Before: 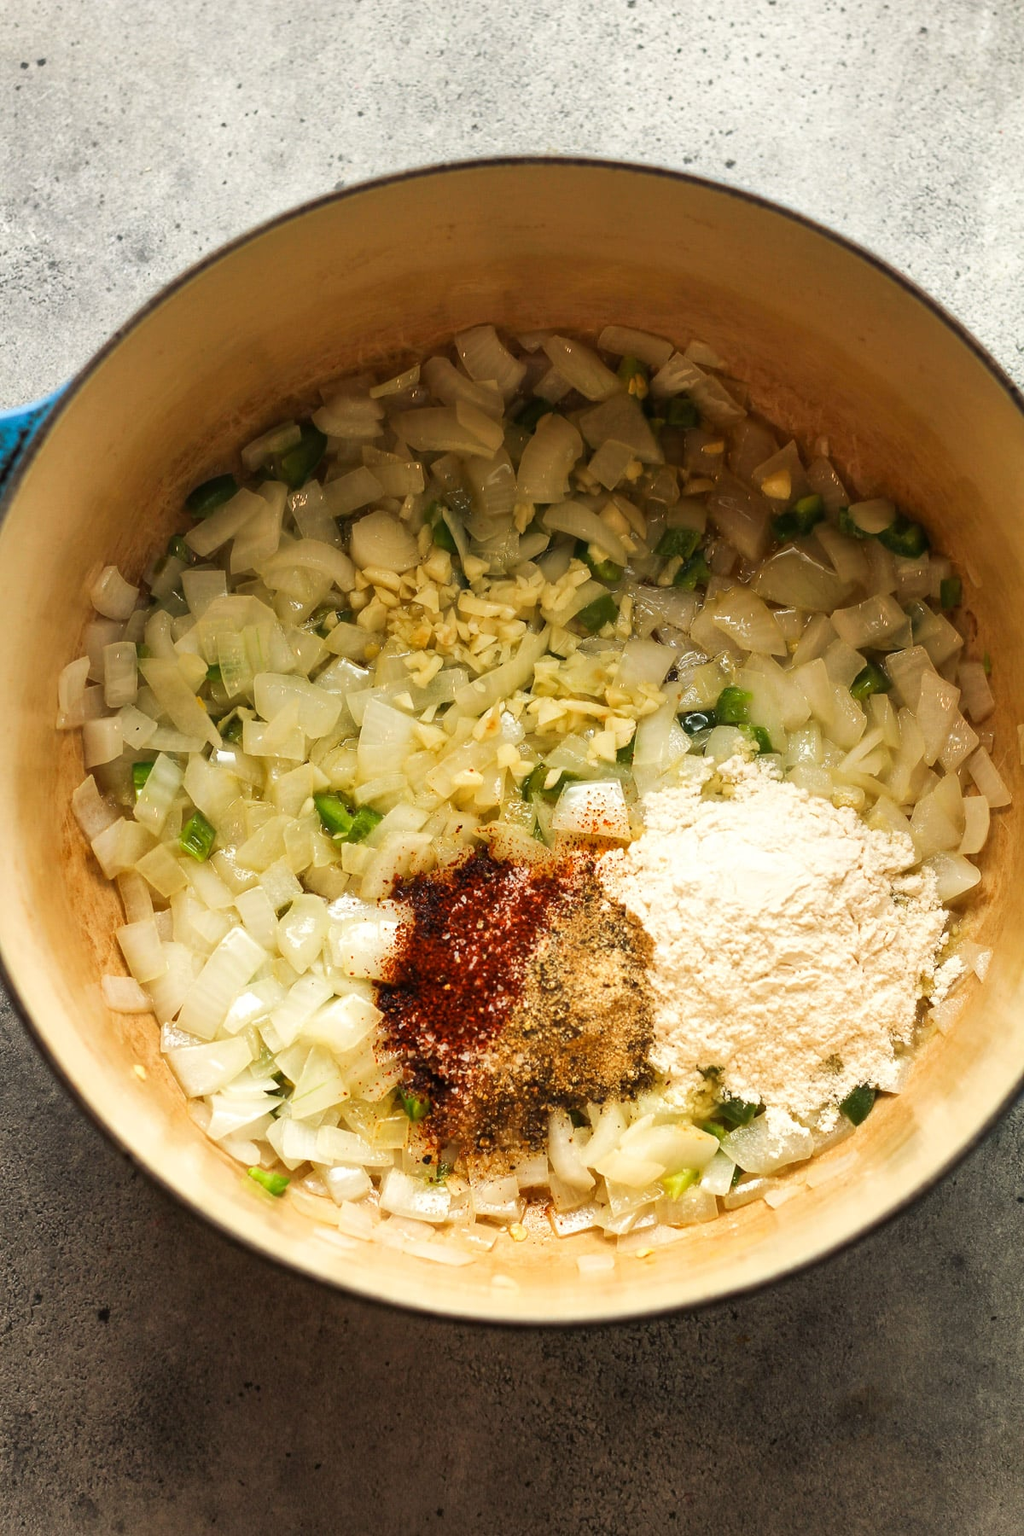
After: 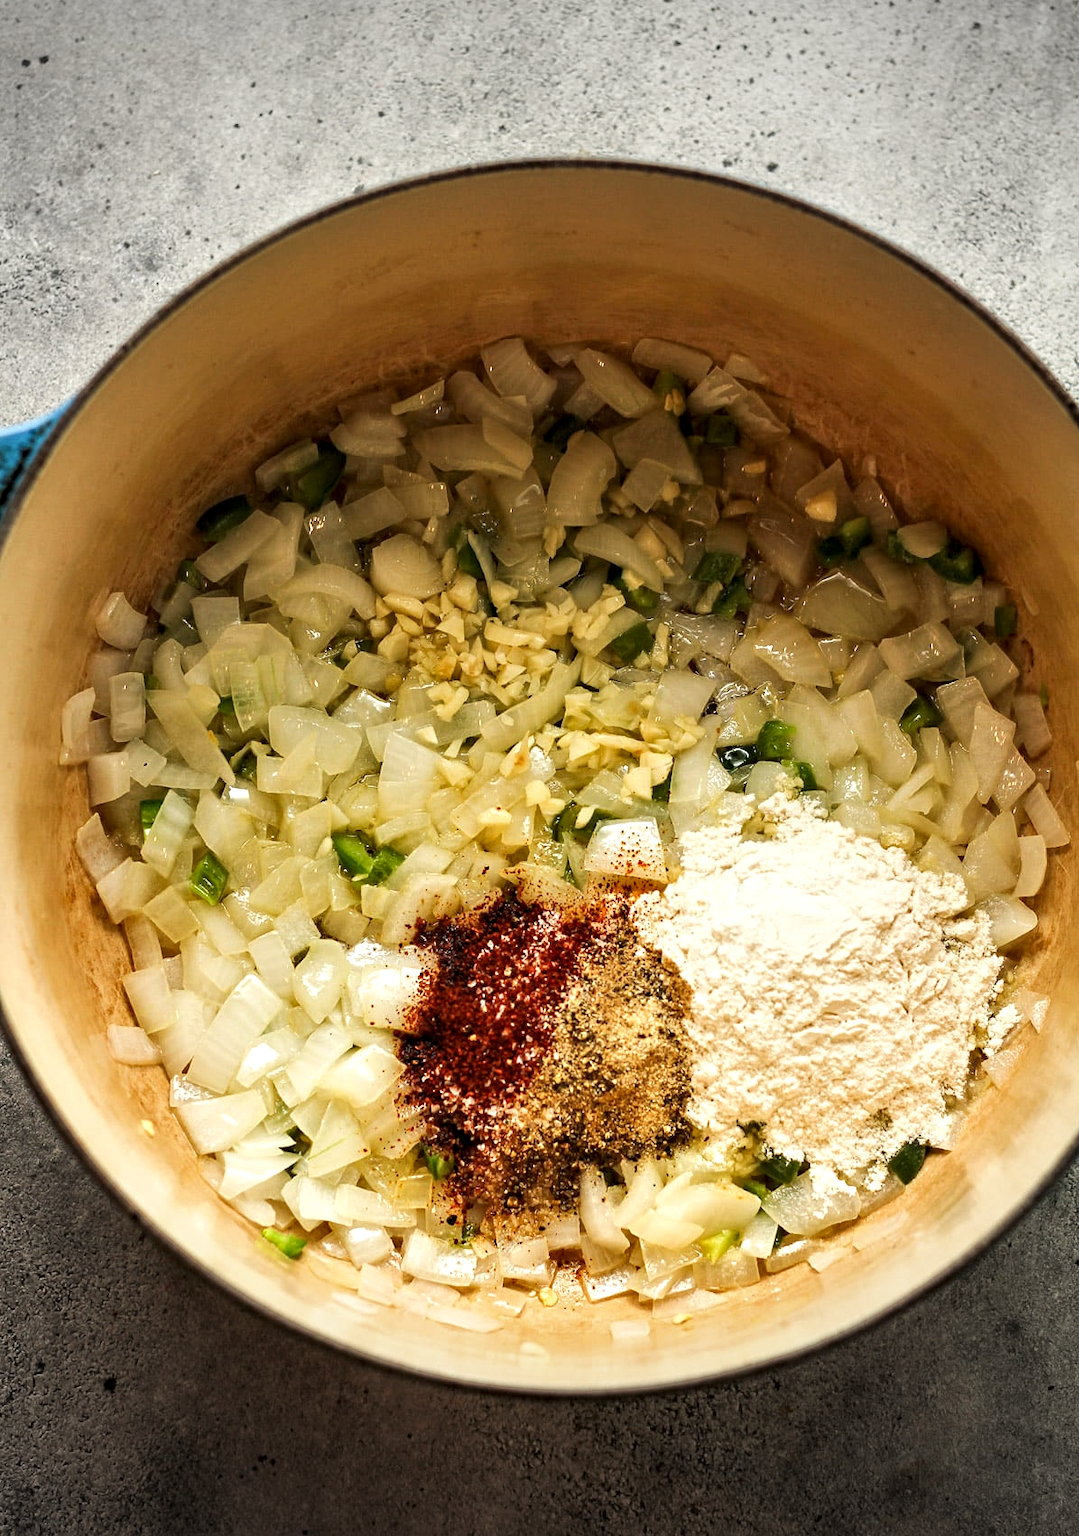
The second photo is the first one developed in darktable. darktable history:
vignetting: fall-off start 75.45%, width/height ratio 1.078
contrast equalizer: y [[0.51, 0.537, 0.559, 0.574, 0.599, 0.618], [0.5 ×6], [0.5 ×6], [0 ×6], [0 ×6]]
crop: top 0.437%, right 0.261%, bottom 4.995%
